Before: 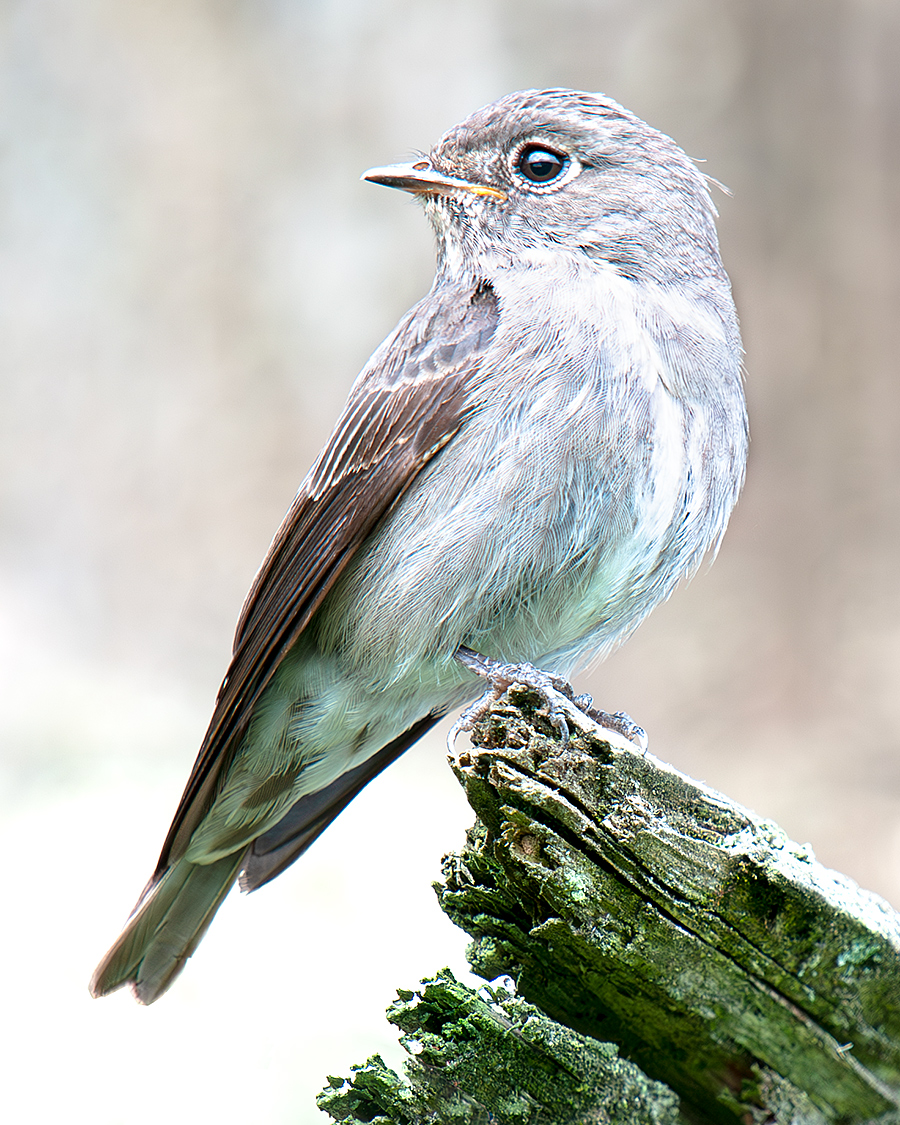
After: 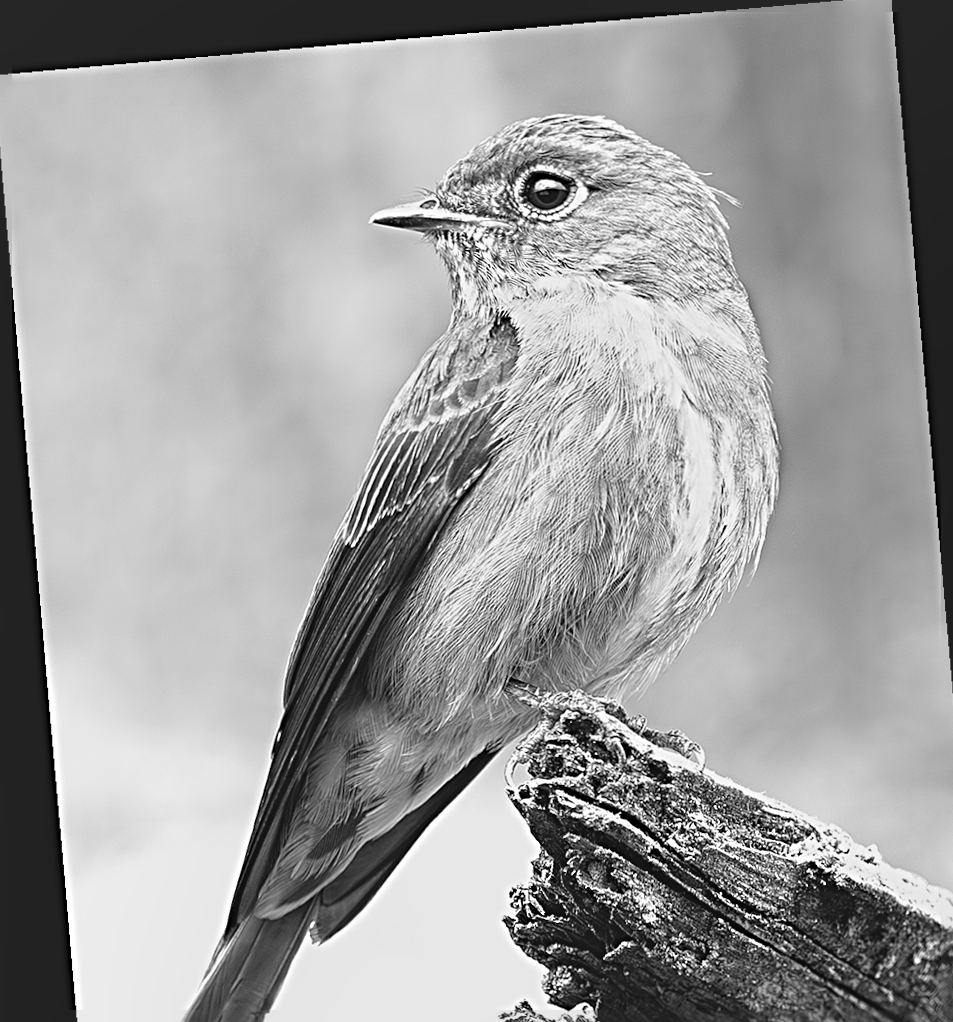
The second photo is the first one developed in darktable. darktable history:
rotate and perspective: rotation -4.86°, automatic cropping off
exposure: black level correction -0.036, exposure -0.497 EV, compensate highlight preservation false
local contrast: highlights 123%, shadows 126%, detail 140%, midtone range 0.254
crop and rotate: angle 0.2°, left 0.275%, right 3.127%, bottom 14.18%
white balance: red 0.967, blue 1.049
monochrome: size 3.1
sharpen: radius 4.883
